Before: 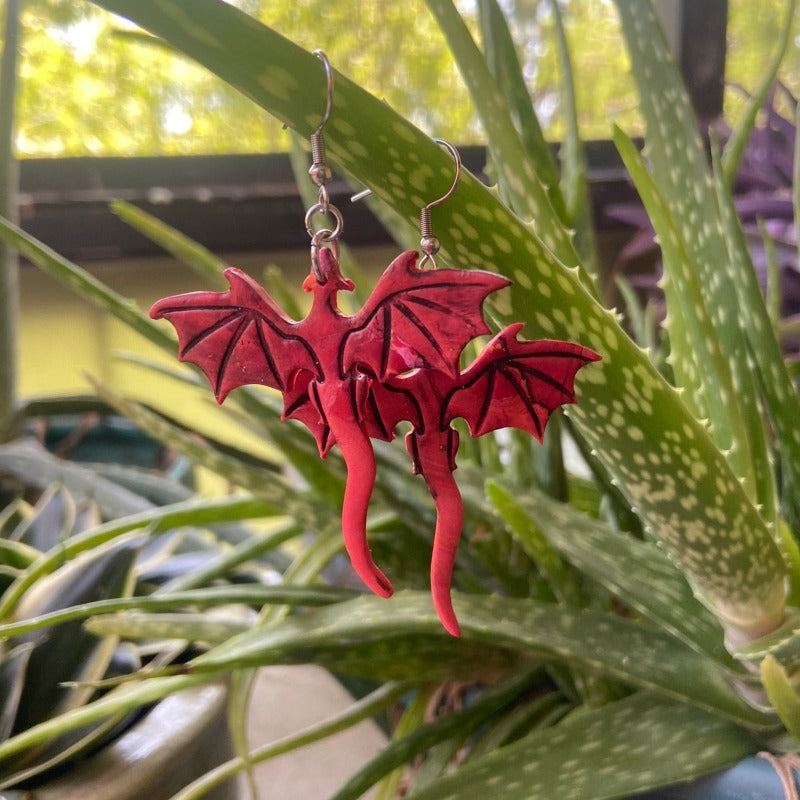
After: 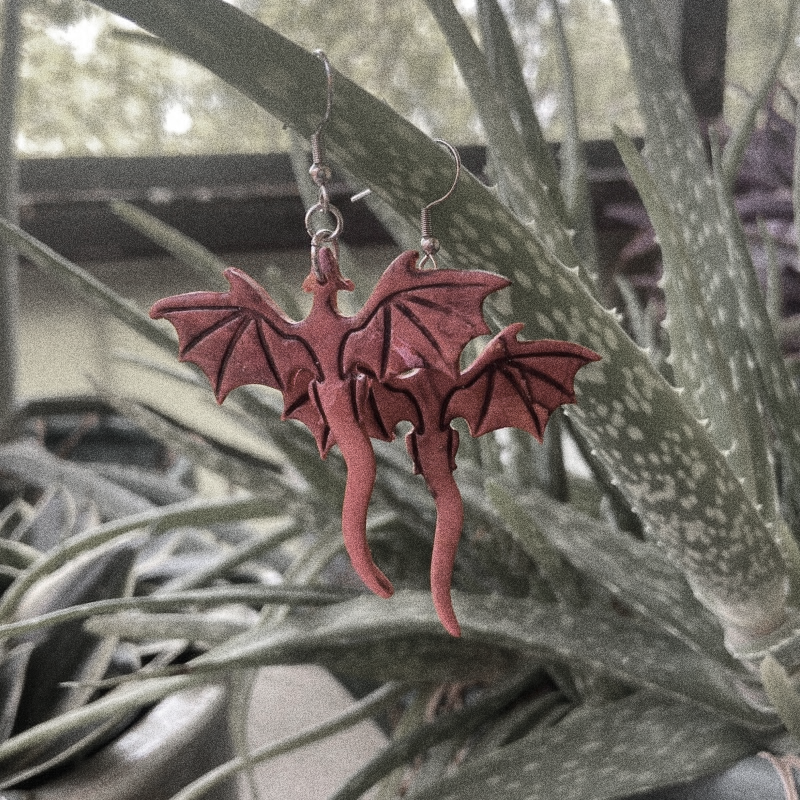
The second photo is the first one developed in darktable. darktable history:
color zones: curves: ch0 [(0, 0.48) (0.209, 0.398) (0.305, 0.332) (0.429, 0.493) (0.571, 0.5) (0.714, 0.5) (0.857, 0.5) (1, 0.48)]; ch1 [(0, 0.736) (0.143, 0.625) (0.225, 0.371) (0.429, 0.256) (0.571, 0.241) (0.714, 0.213) (0.857, 0.48) (1, 0.736)]; ch2 [(0, 0.448) (0.143, 0.498) (0.286, 0.5) (0.429, 0.5) (0.571, 0.5) (0.714, 0.5) (0.857, 0.5) (1, 0.448)]
color correction: saturation 0.3
shadows and highlights: low approximation 0.01, soften with gaussian
grain: coarseness 10.62 ISO, strength 55.56%
